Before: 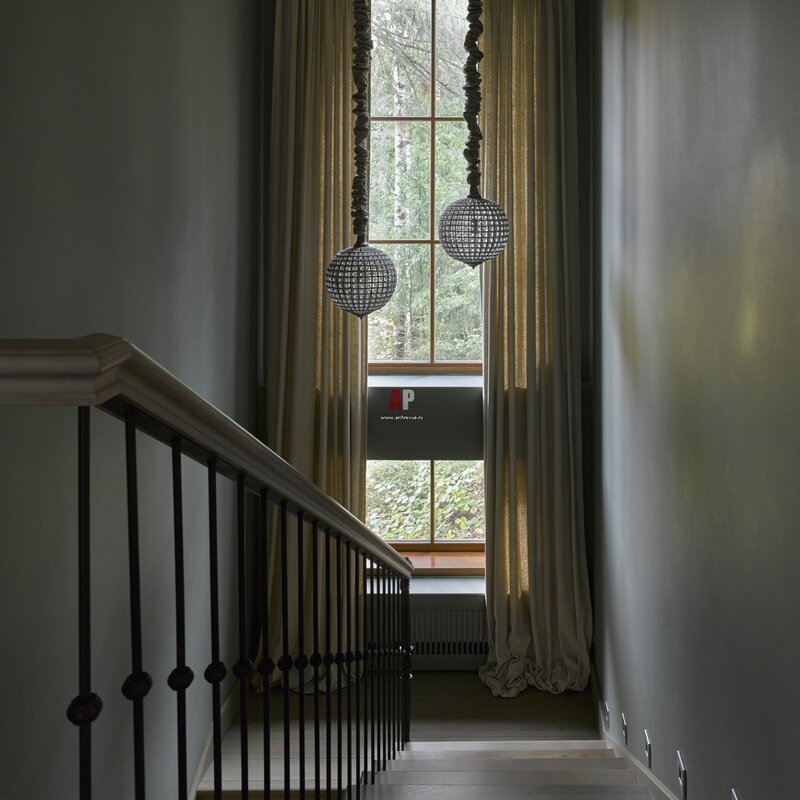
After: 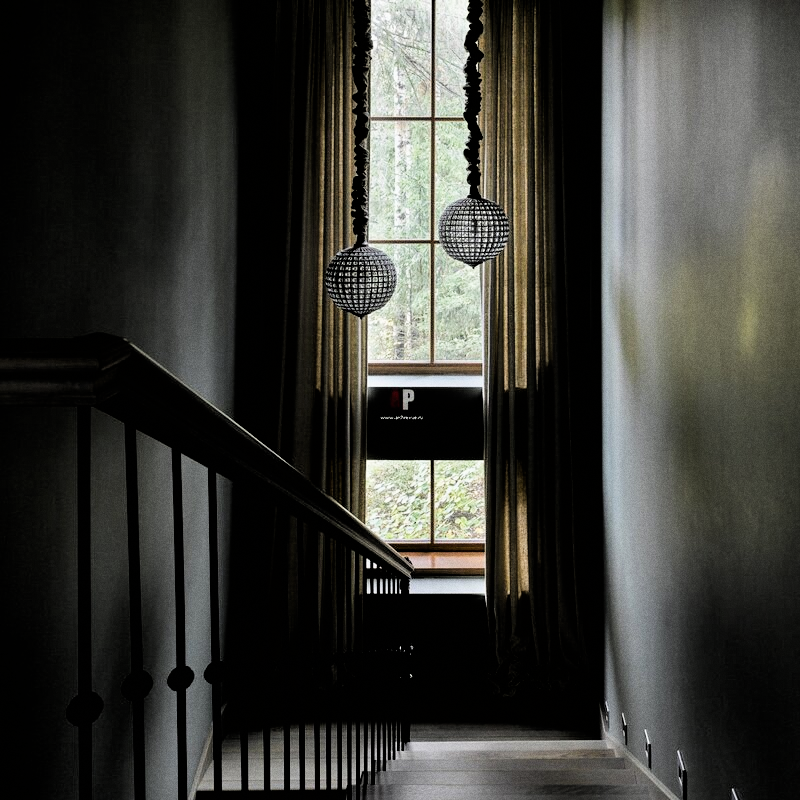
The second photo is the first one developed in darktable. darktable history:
grain: on, module defaults
tone equalizer: -8 EV -0.75 EV, -7 EV -0.7 EV, -6 EV -0.6 EV, -5 EV -0.4 EV, -3 EV 0.4 EV, -2 EV 0.6 EV, -1 EV 0.7 EV, +0 EV 0.75 EV, edges refinement/feathering 500, mask exposure compensation -1.57 EV, preserve details no
filmic rgb: black relative exposure -3.31 EV, white relative exposure 3.45 EV, hardness 2.36, contrast 1.103
